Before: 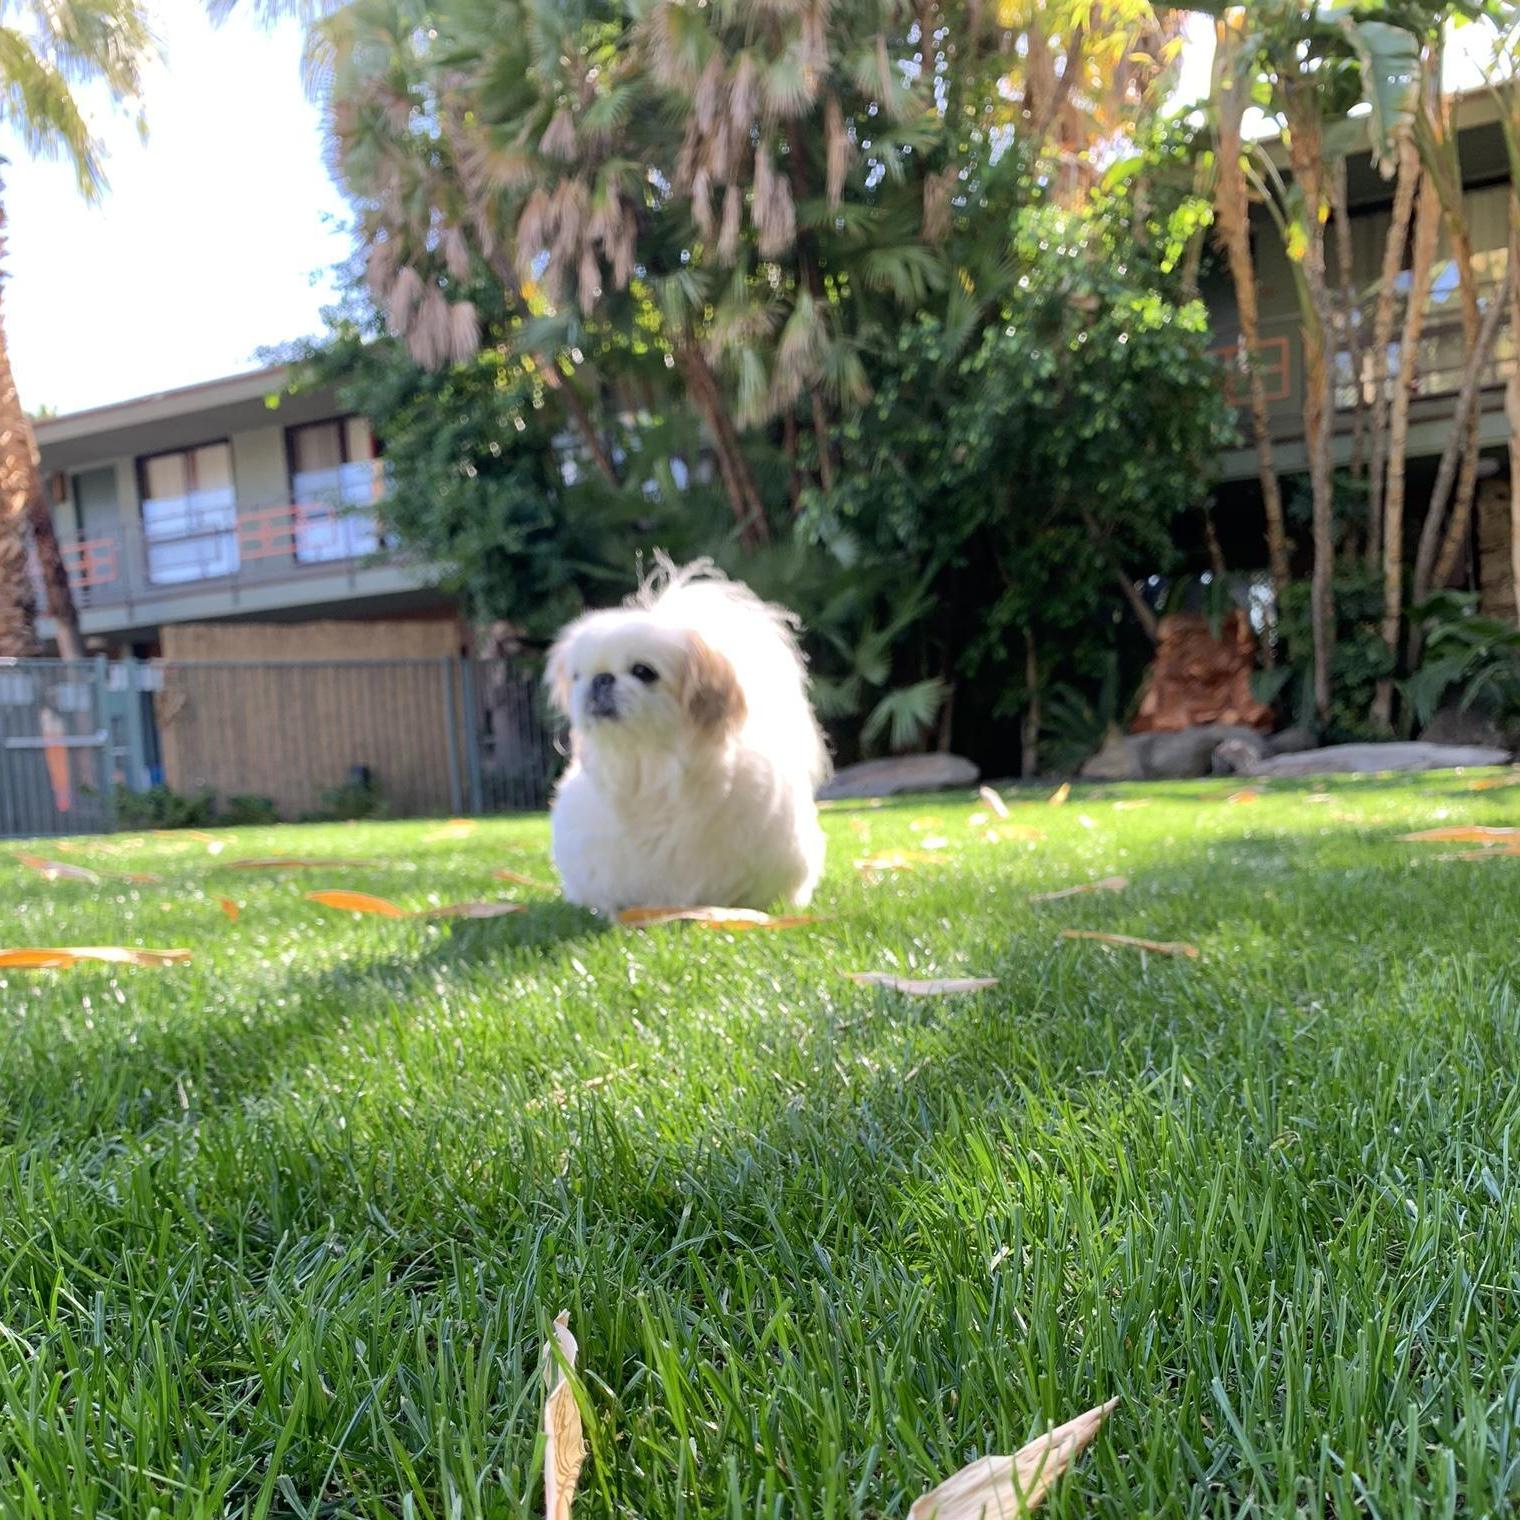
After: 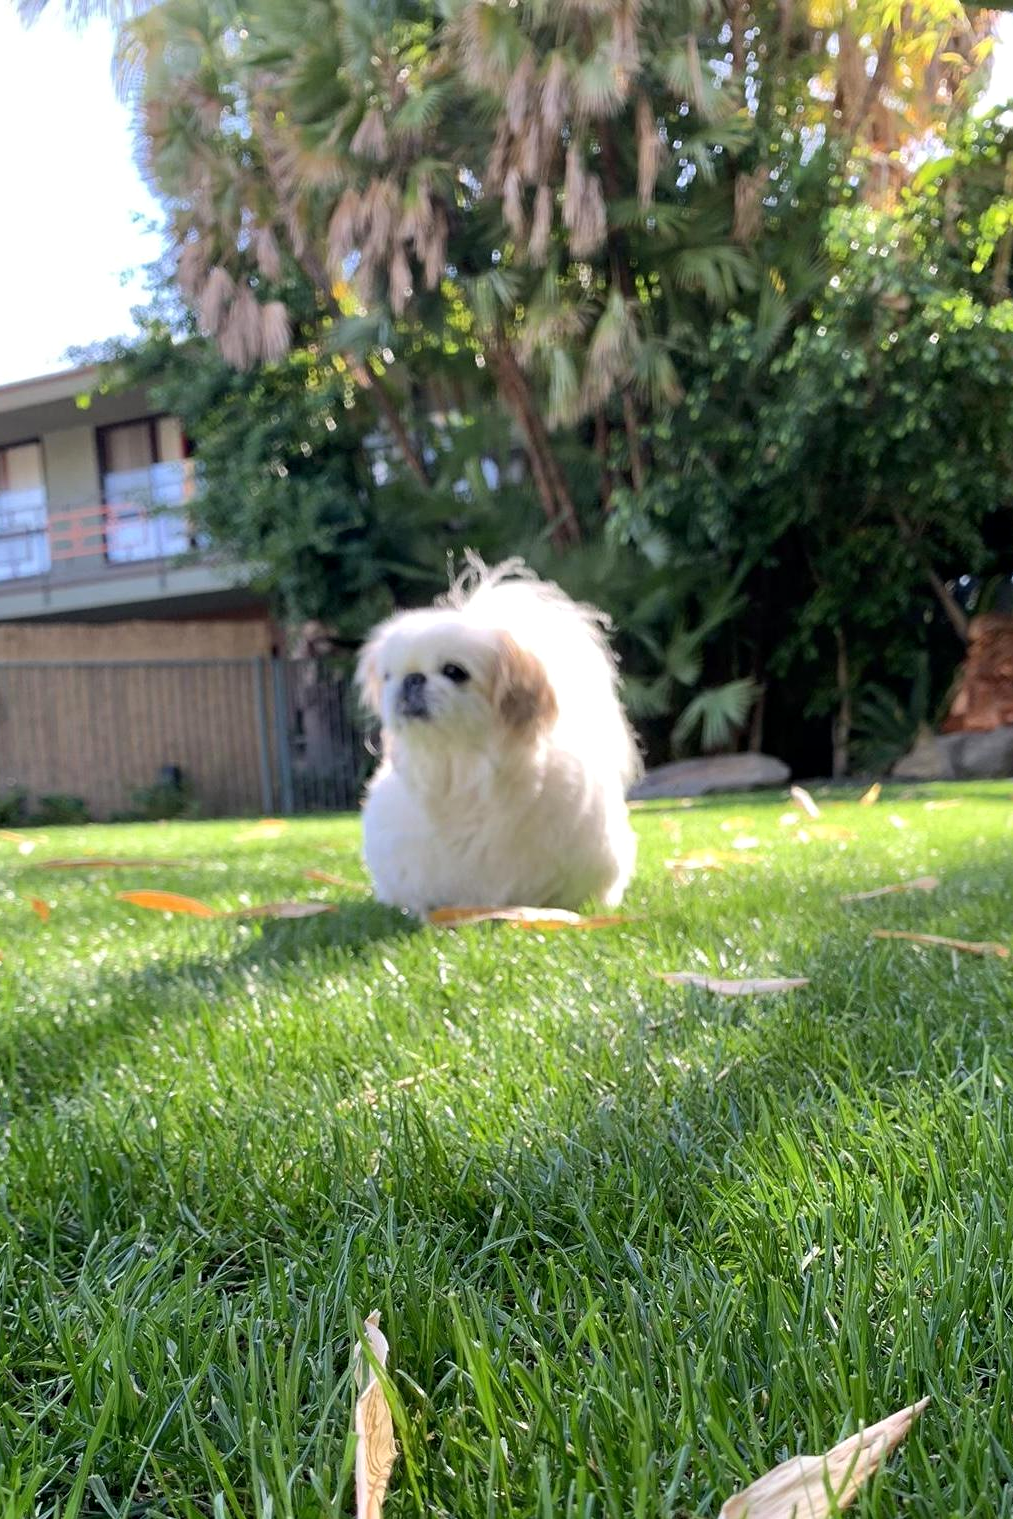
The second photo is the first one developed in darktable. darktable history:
contrast equalizer: octaves 7, y [[0.6 ×6], [0.55 ×6], [0 ×6], [0 ×6], [0 ×6]], mix 0.168
crop and rotate: left 12.493%, right 20.833%
